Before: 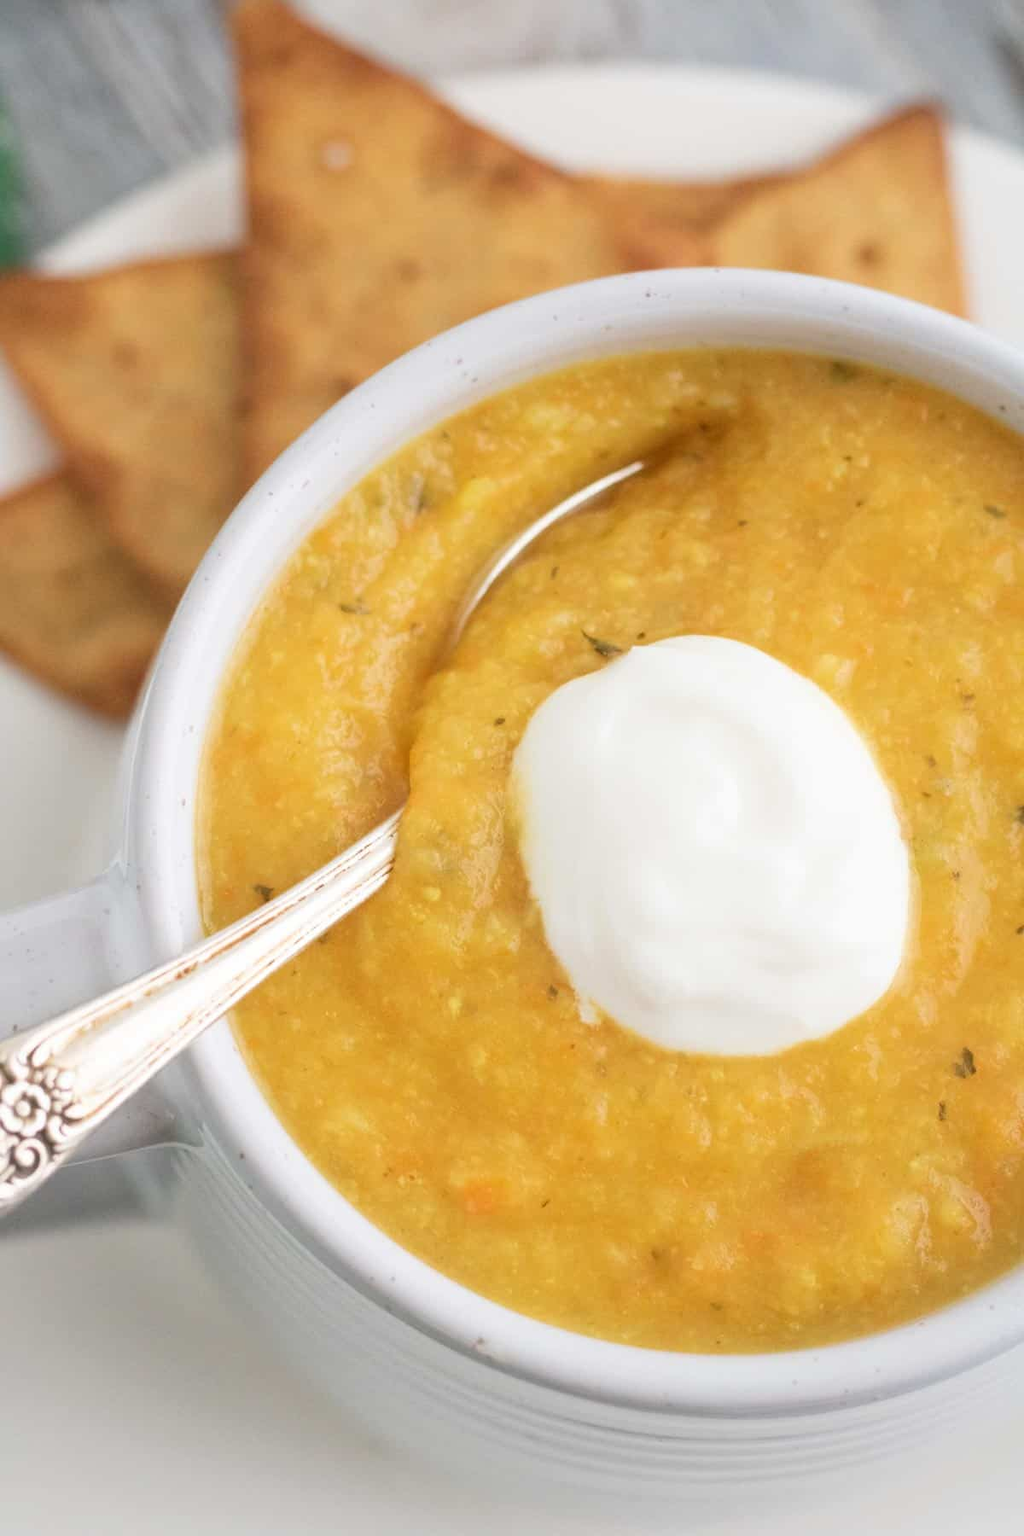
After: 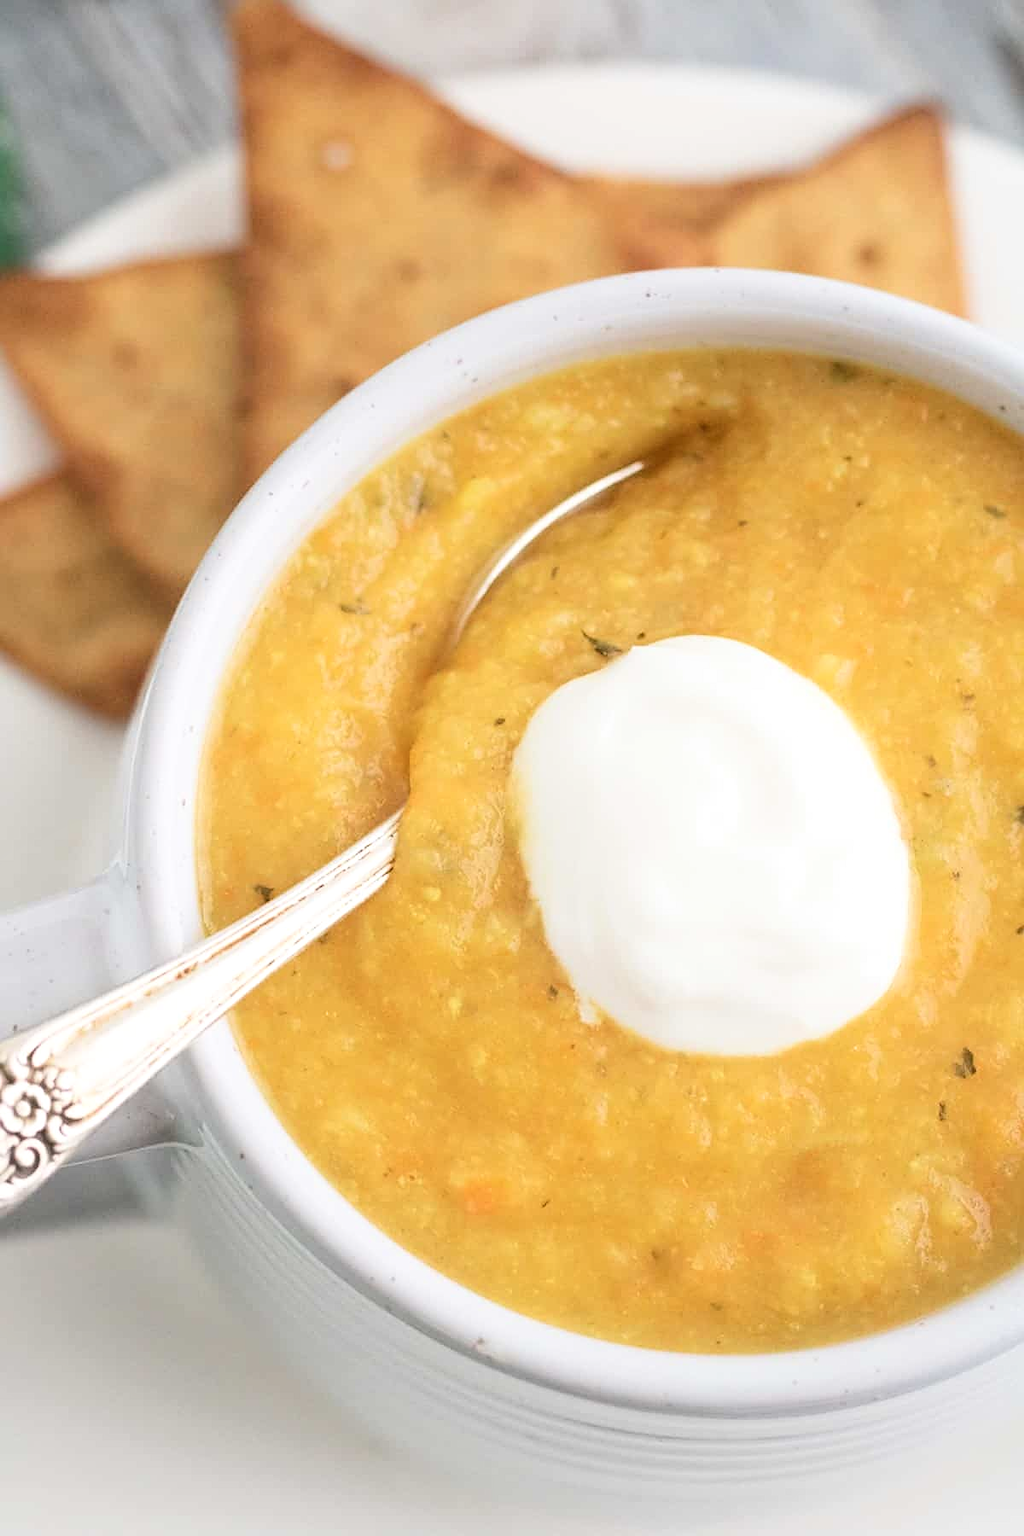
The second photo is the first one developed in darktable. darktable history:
sharpen: on, module defaults
shadows and highlights: shadows -12.93, white point adjustment 3.84, highlights 28.19
filmic rgb: black relative exposure -12.68 EV, white relative exposure 2.82 EV, threshold 3.03 EV, target black luminance 0%, hardness 8.62, latitude 69.84%, contrast 1.134, shadows ↔ highlights balance -0.446%, iterations of high-quality reconstruction 0, enable highlight reconstruction true
